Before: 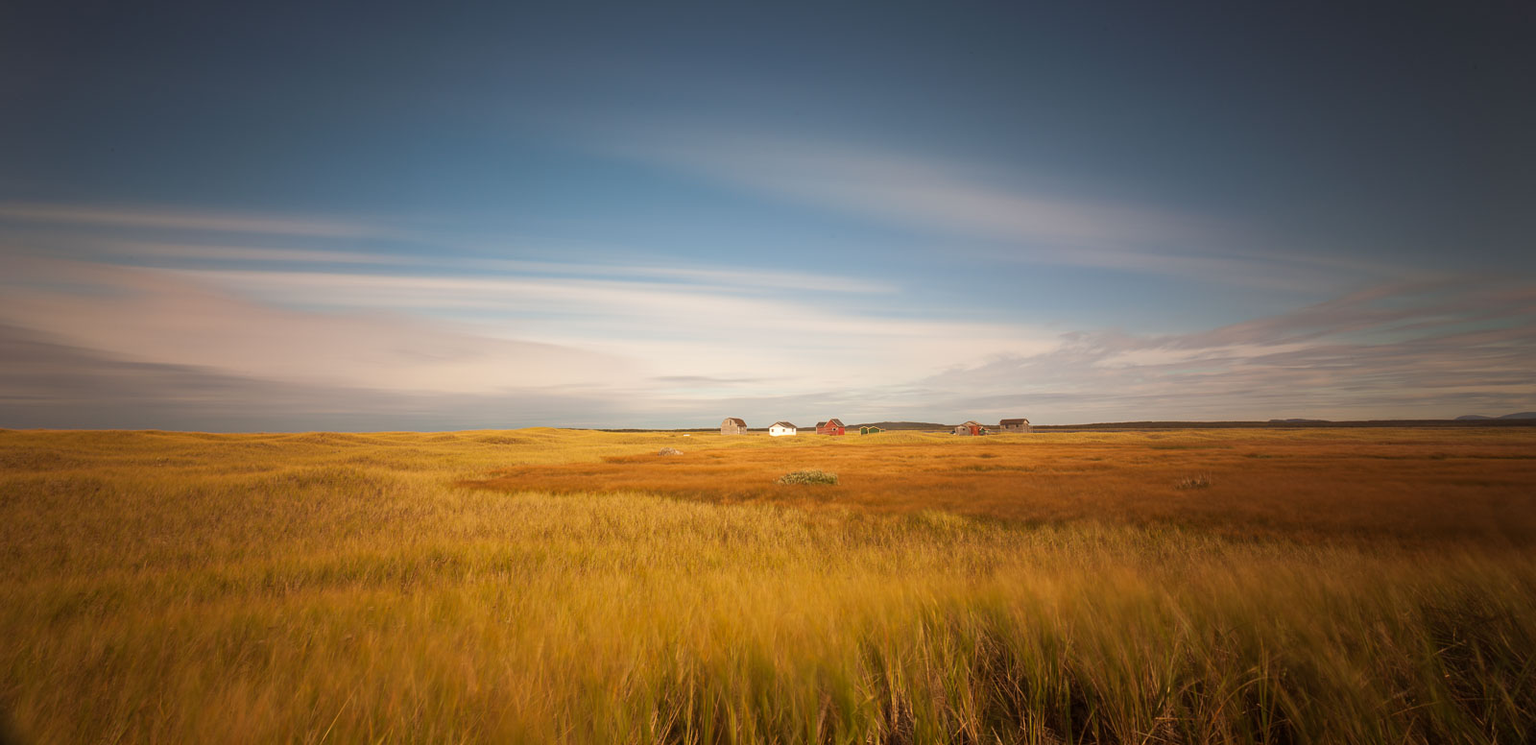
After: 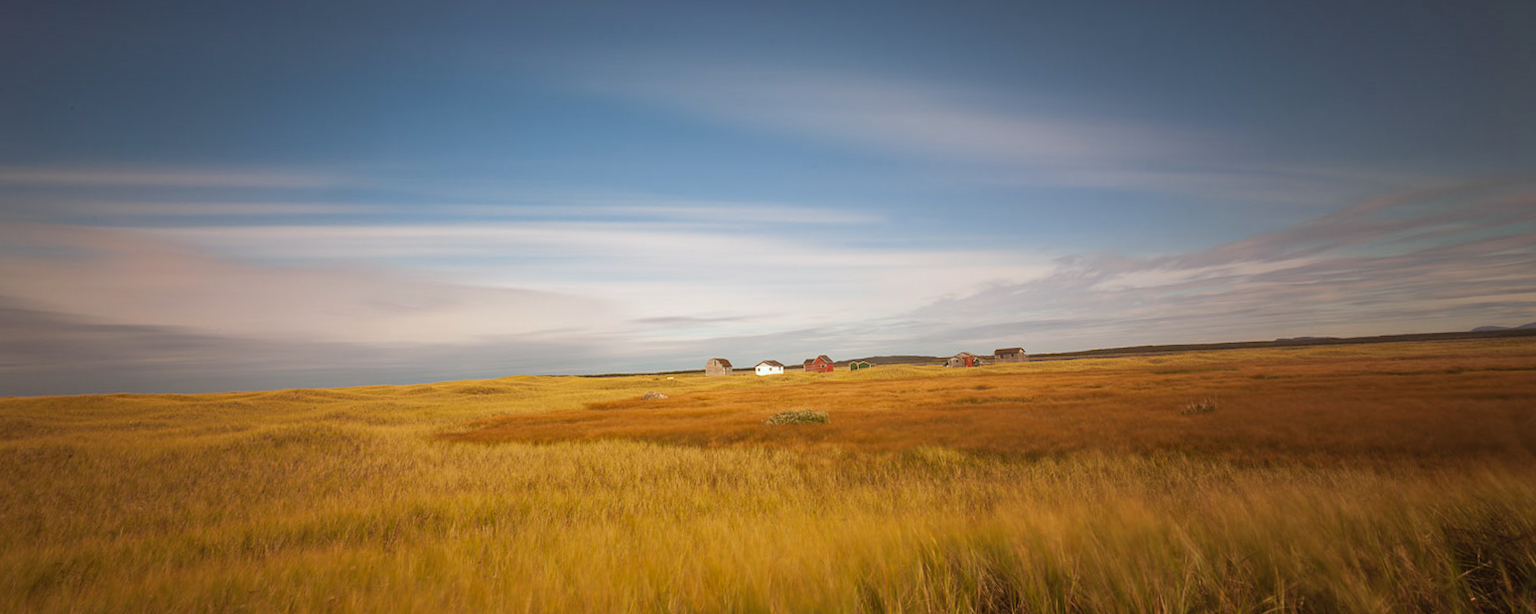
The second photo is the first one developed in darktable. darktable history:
white balance: red 0.967, blue 1.049
crop and rotate: left 2.991%, top 13.302%, right 1.981%, bottom 12.636%
shadows and highlights: radius 133.83, soften with gaussian
rotate and perspective: rotation -2.22°, lens shift (horizontal) -0.022, automatic cropping off
